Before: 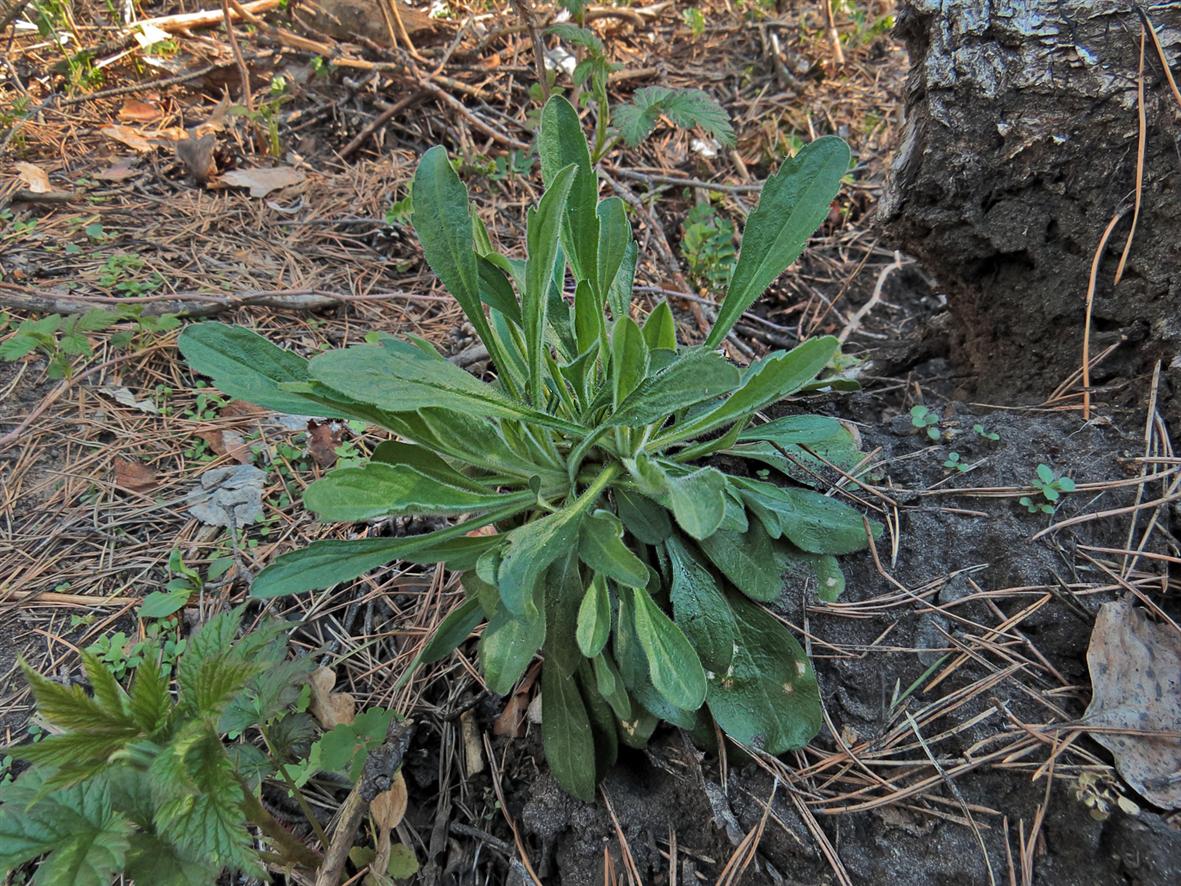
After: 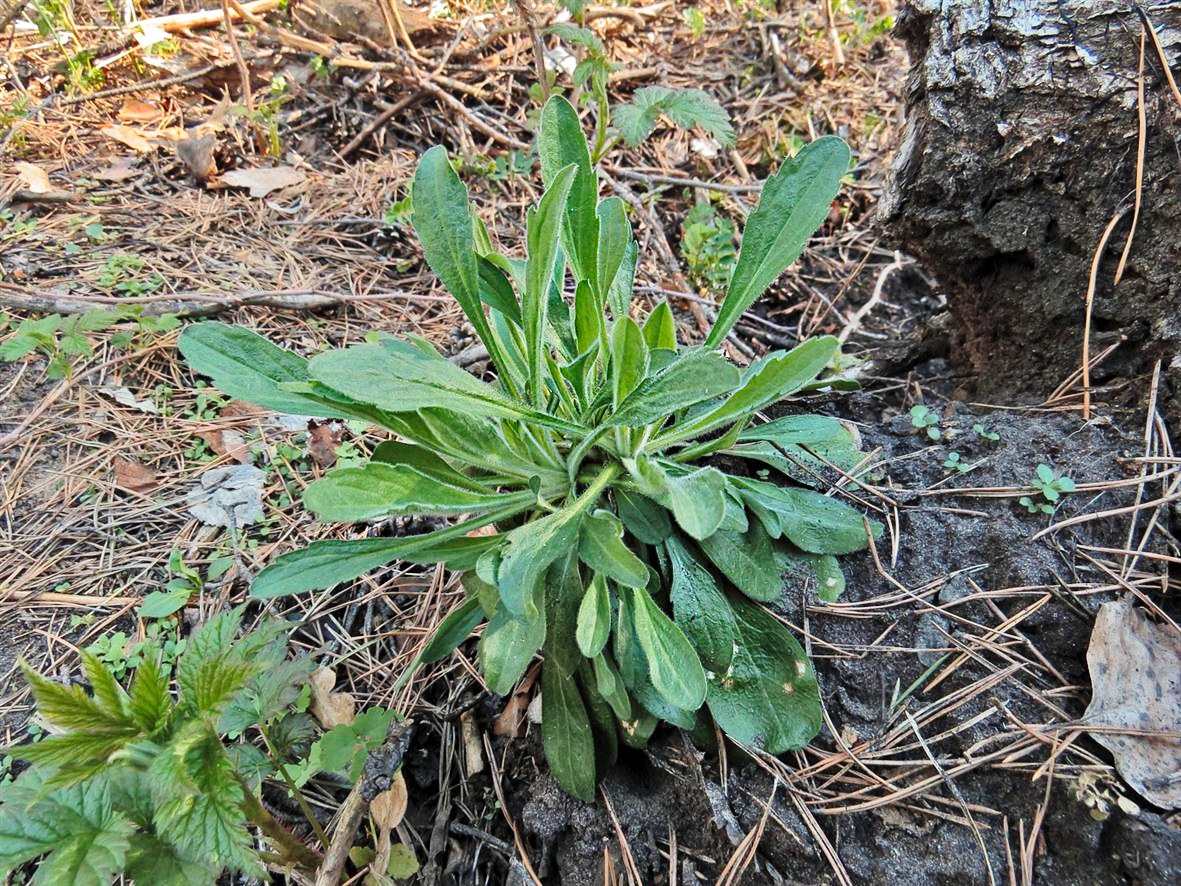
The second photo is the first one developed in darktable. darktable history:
shadows and highlights: shadows -23.67, highlights 47.56, soften with gaussian
base curve: curves: ch0 [(0, 0) (0.028, 0.03) (0.121, 0.232) (0.46, 0.748) (0.859, 0.968) (1, 1)], preserve colors none
